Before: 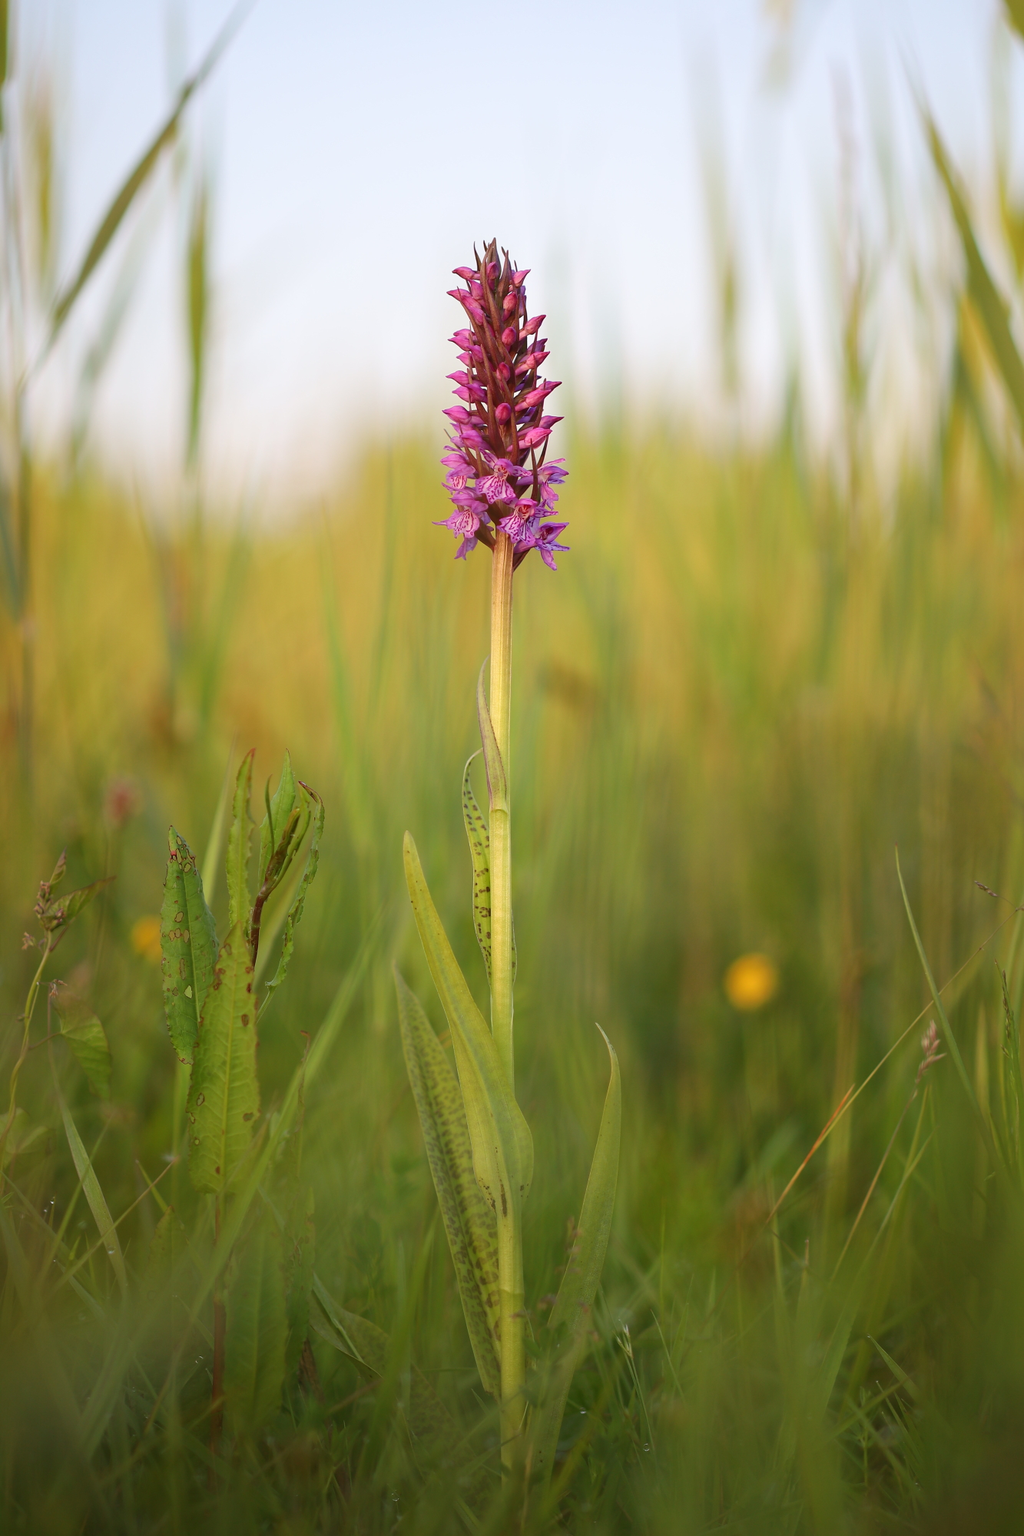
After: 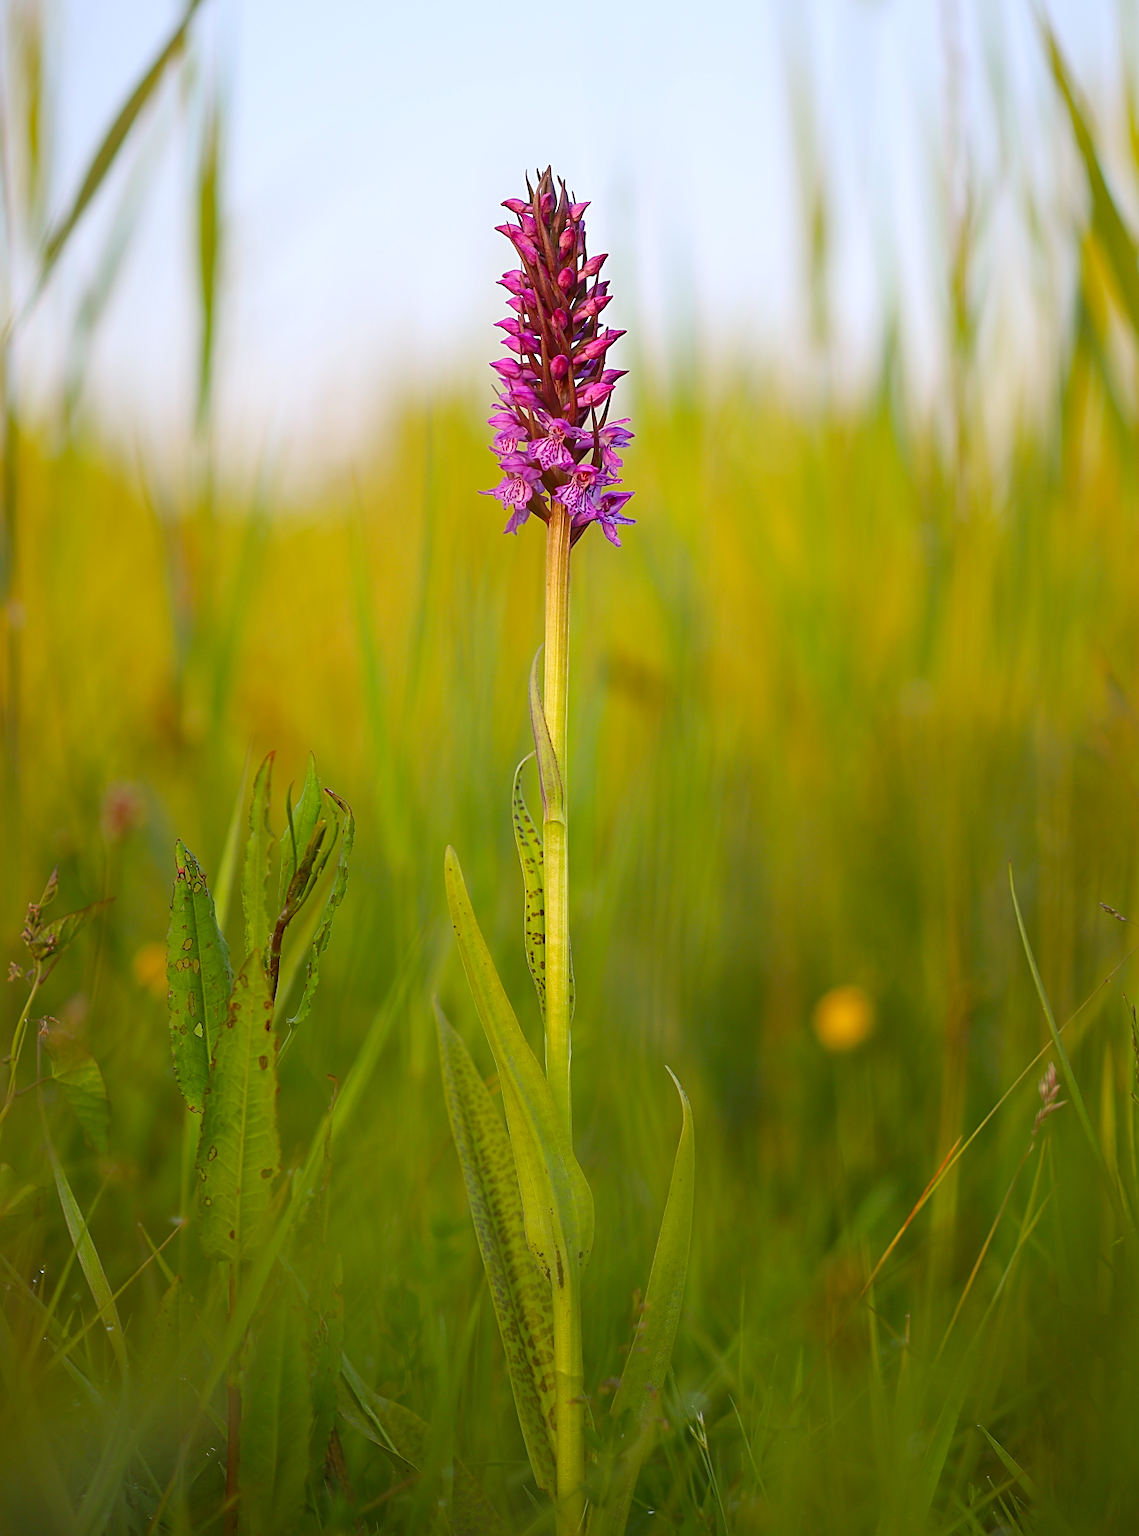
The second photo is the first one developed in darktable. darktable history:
white balance: red 0.98, blue 1.034
color balance rgb: perceptual saturation grading › global saturation 20%, global vibrance 20%
crop: left 1.507%, top 6.147%, right 1.379%, bottom 6.637%
sharpen: on, module defaults
